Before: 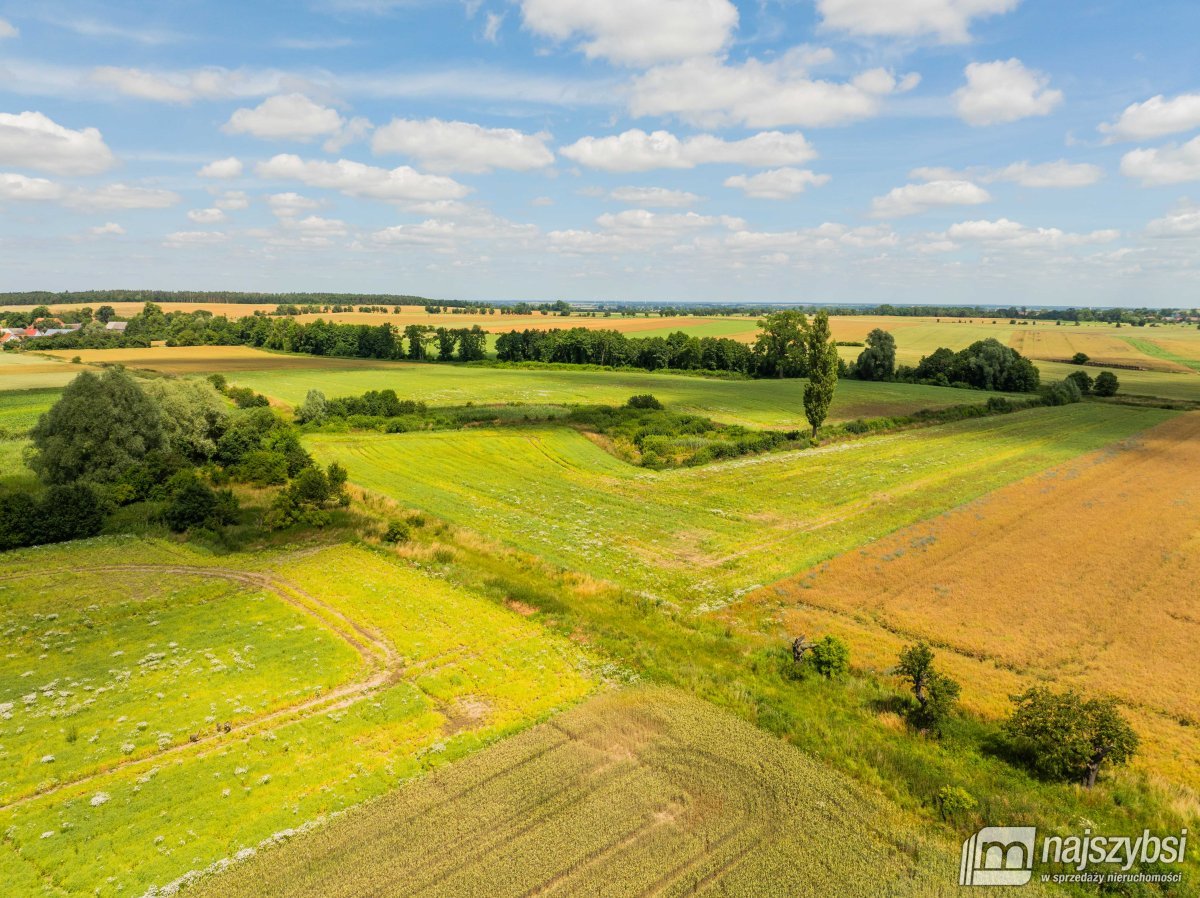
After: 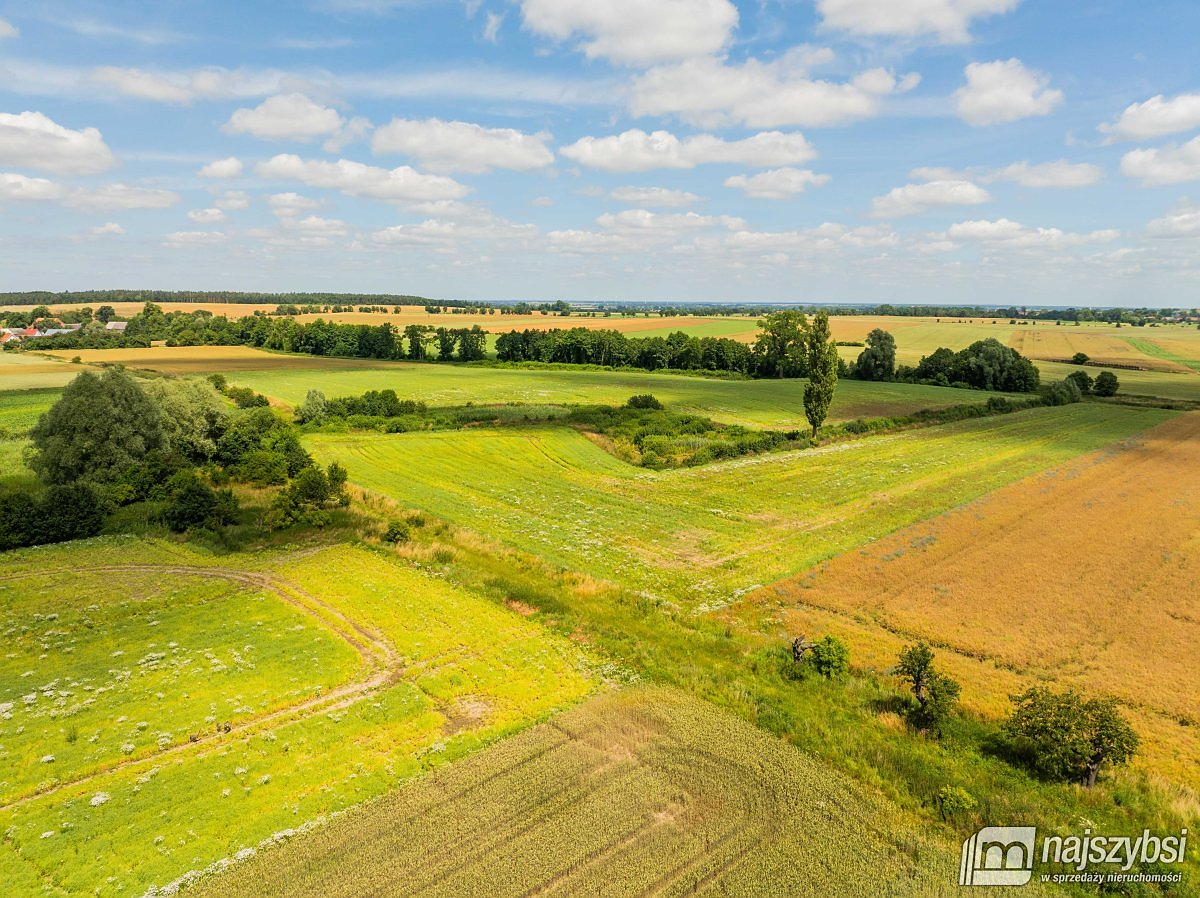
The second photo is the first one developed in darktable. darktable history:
sharpen: radius 0.969, amount 0.604
levels: levels [0, 0.499, 1]
